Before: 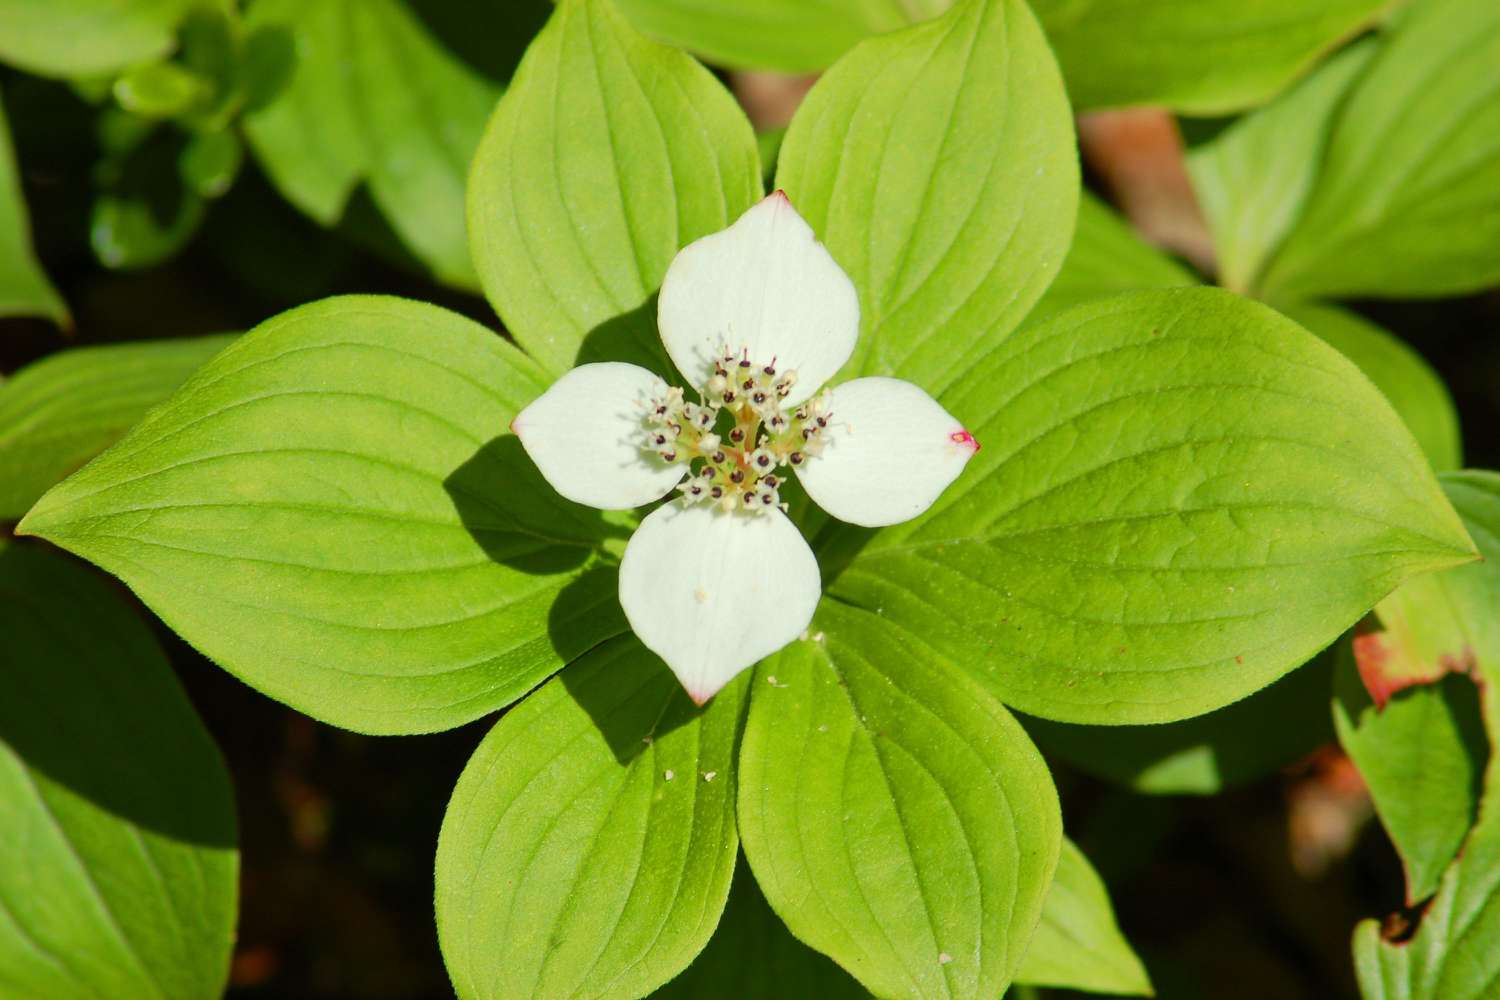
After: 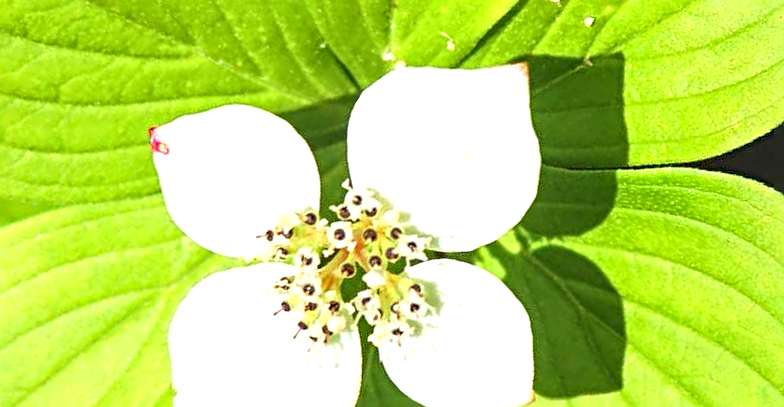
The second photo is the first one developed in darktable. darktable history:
sharpen: radius 3.972
exposure: black level correction 0, exposure 1 EV, compensate highlight preservation false
local contrast: on, module defaults
crop and rotate: angle 147.21°, left 9.095%, top 15.608%, right 4.412%, bottom 16.994%
